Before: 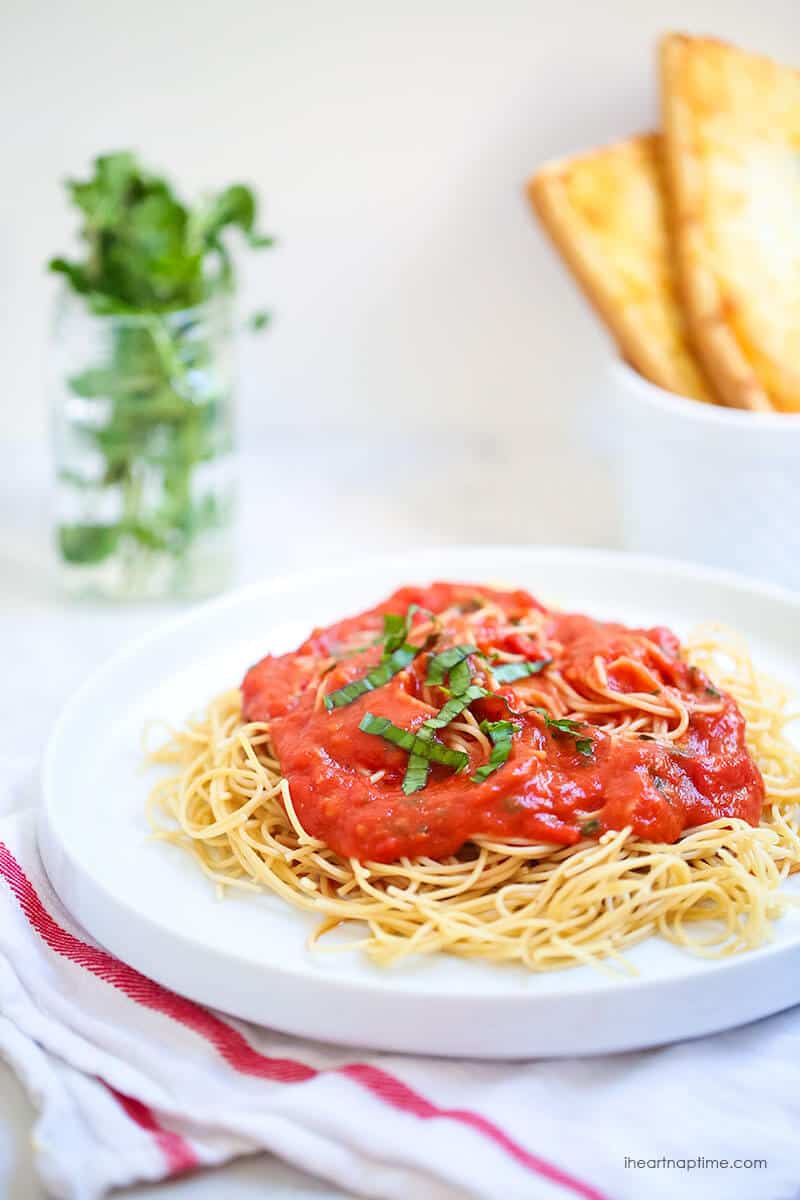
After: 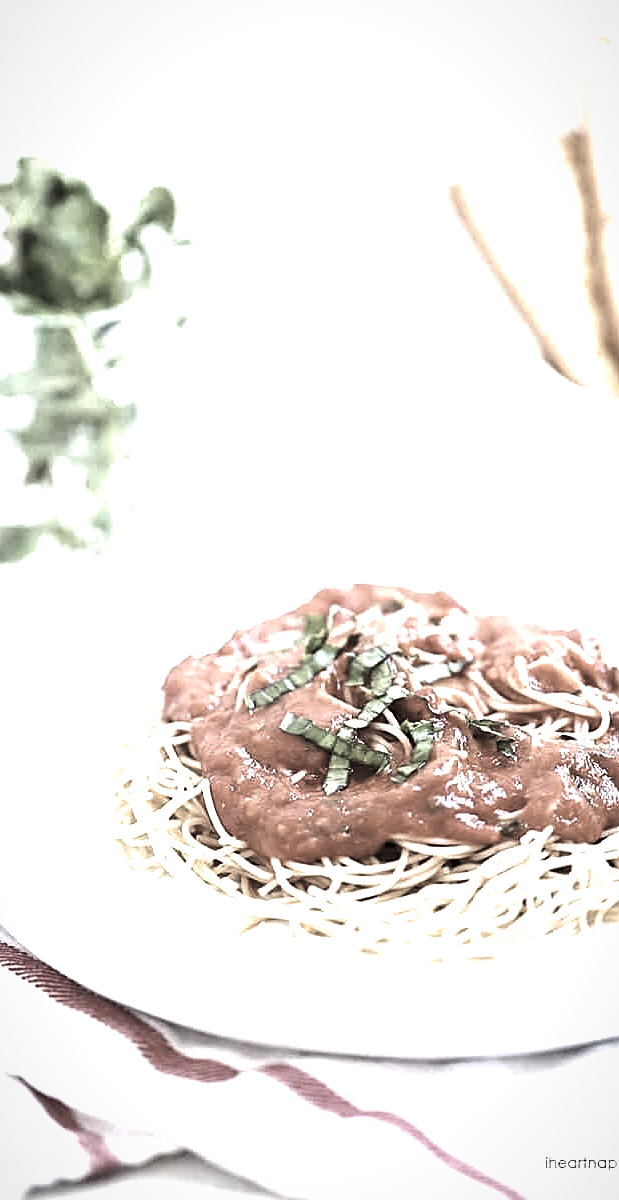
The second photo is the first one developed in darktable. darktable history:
levels: levels [0.101, 0.578, 0.953]
crop: left 9.902%, right 12.635%
vignetting: fall-off start 96.14%, fall-off radius 100.87%, width/height ratio 0.61
color correction: highlights b* 0.055, saturation 0.179
tone equalizer: -8 EV -0.428 EV, -7 EV -0.399 EV, -6 EV -0.307 EV, -5 EV -0.208 EV, -3 EV 0.252 EV, -2 EV 0.363 EV, -1 EV 0.368 EV, +0 EV 0.446 EV
exposure: black level correction 0, exposure 0.498 EV, compensate highlight preservation false
velvia: strength 31.34%, mid-tones bias 0.202
sharpen: on, module defaults
